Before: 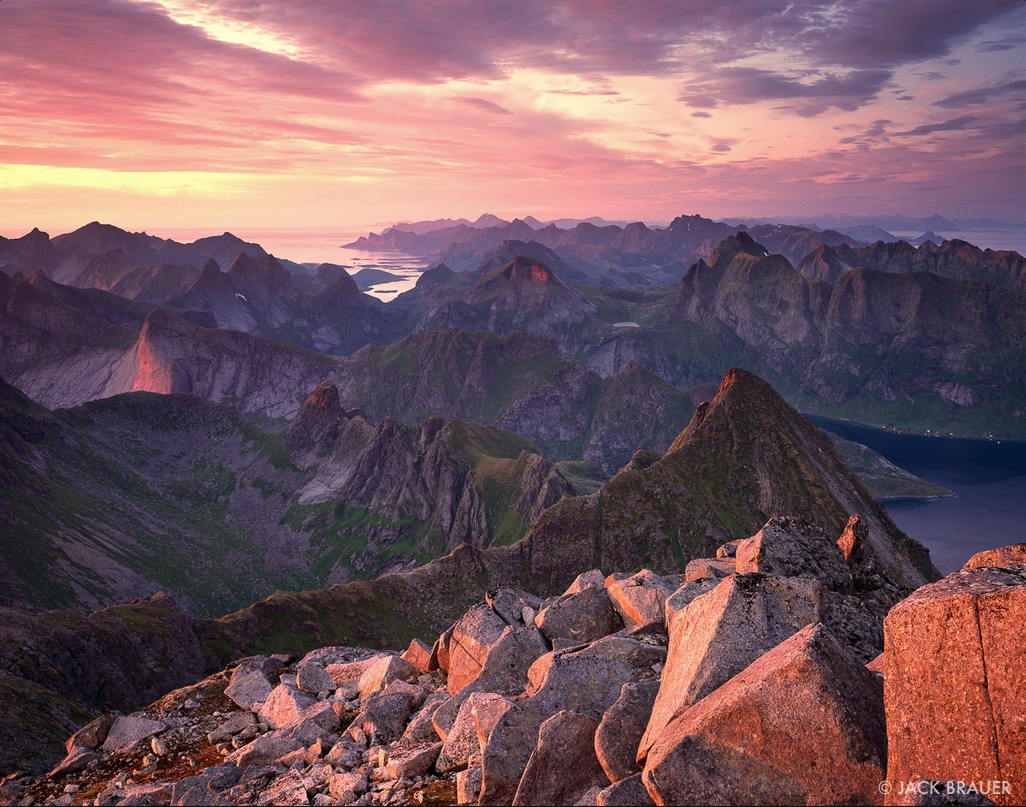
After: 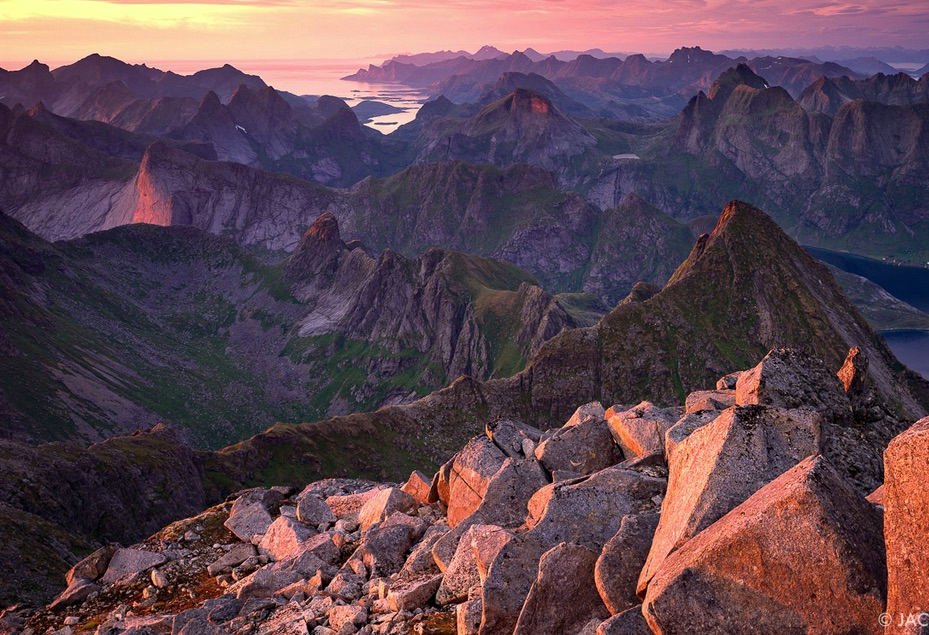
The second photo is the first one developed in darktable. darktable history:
crop: top 20.916%, right 9.437%, bottom 0.316%
haze removal: compatibility mode true, adaptive false
